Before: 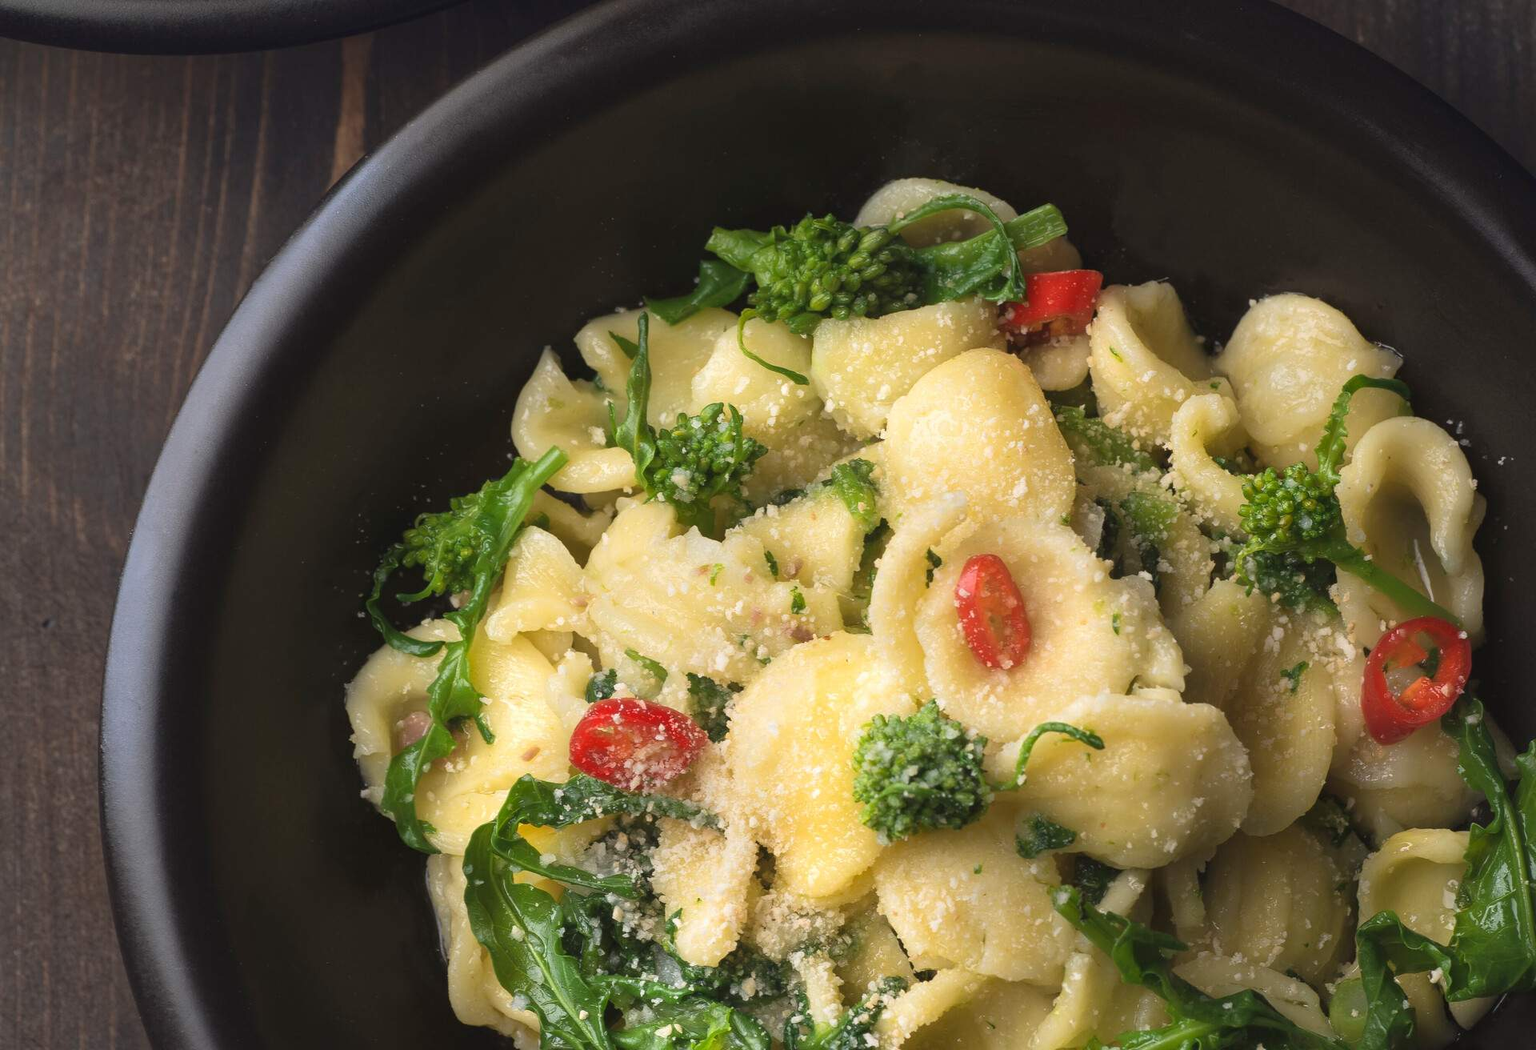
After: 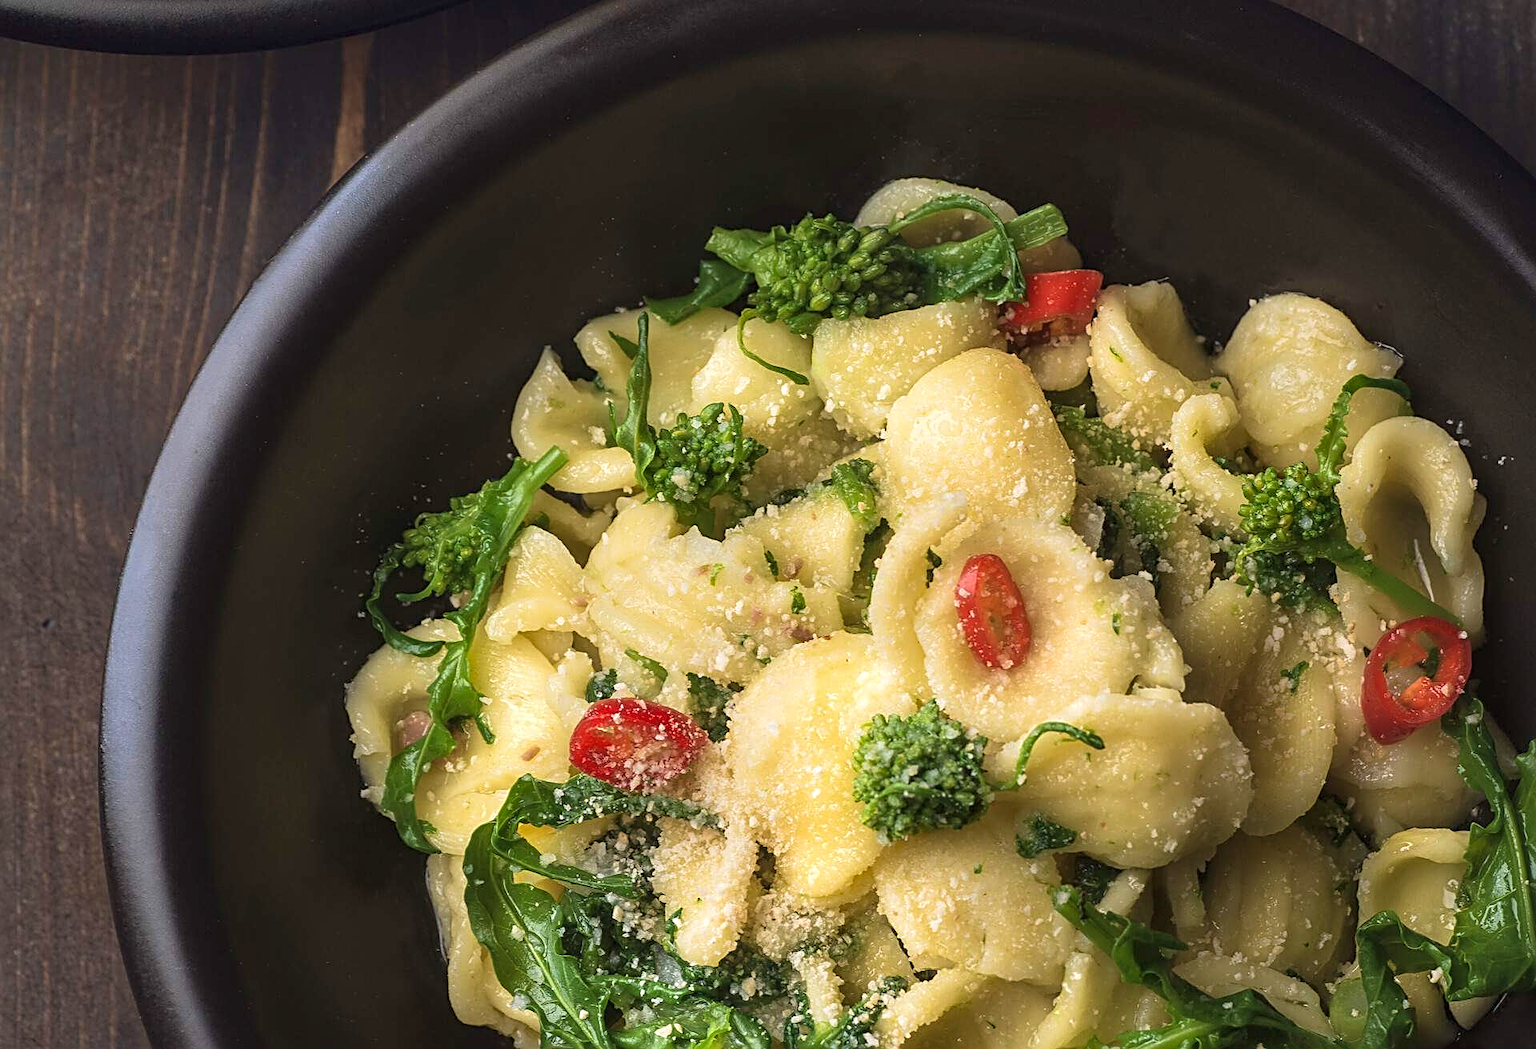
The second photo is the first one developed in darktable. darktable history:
sharpen: radius 2.534, amount 0.627
velvia: on, module defaults
local contrast: on, module defaults
